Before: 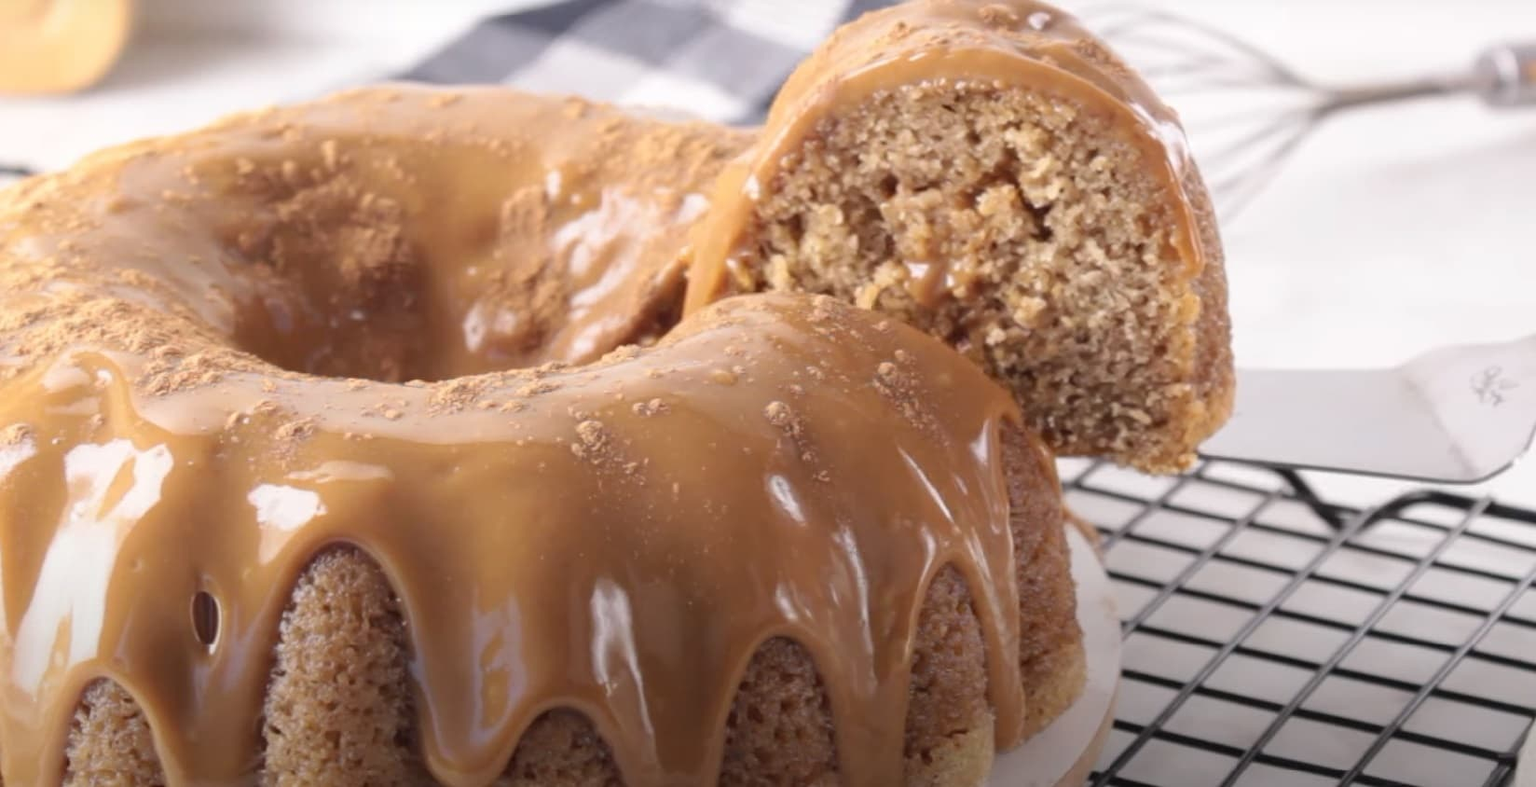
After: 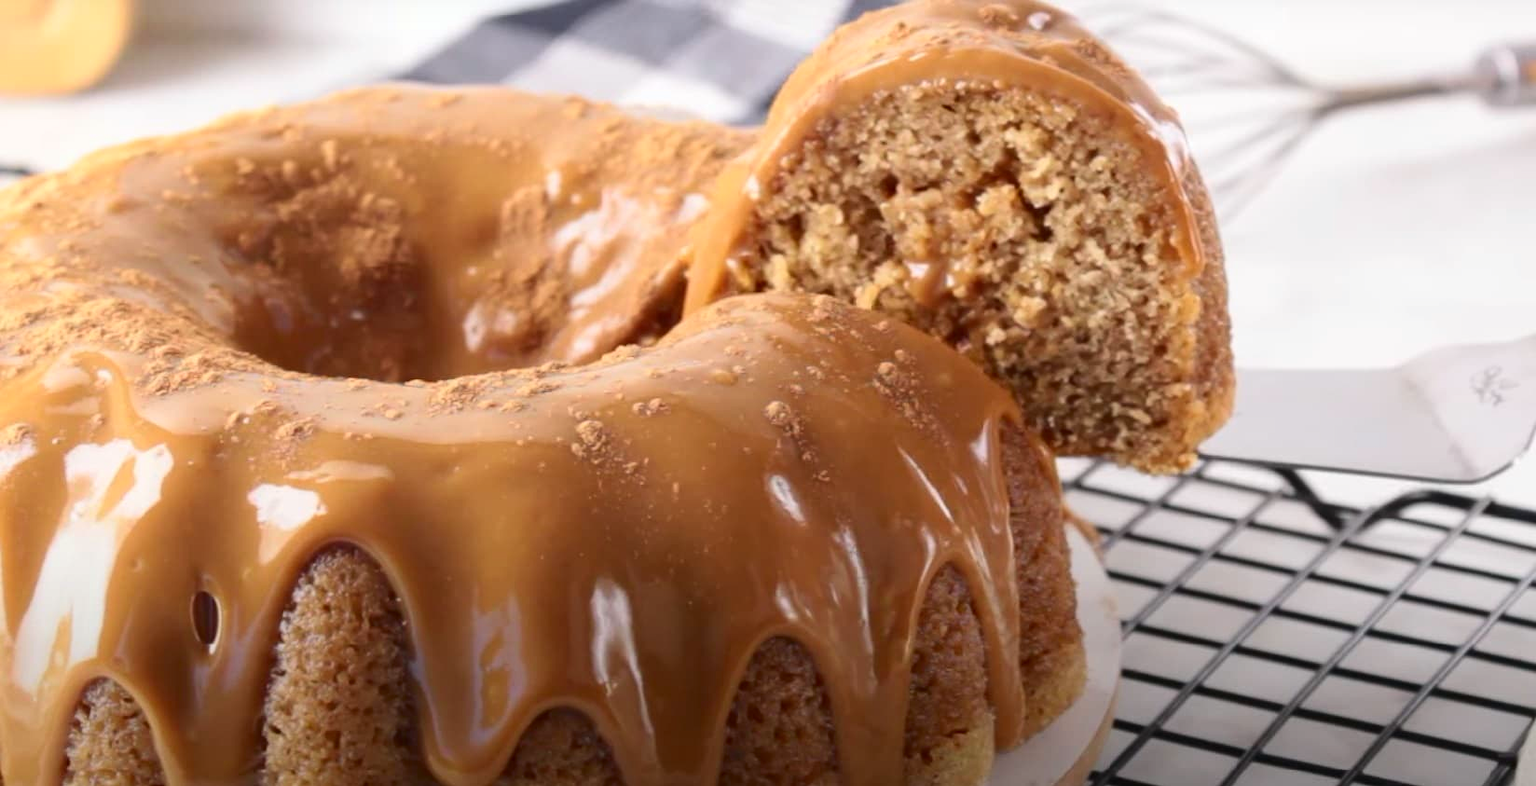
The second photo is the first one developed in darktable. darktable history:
tone curve: curves: ch0 [(0, 0) (0.227, 0.17) (0.766, 0.774) (1, 1)]; ch1 [(0, 0) (0.114, 0.127) (0.437, 0.452) (0.498, 0.495) (0.579, 0.602) (1, 1)]; ch2 [(0, 0) (0.233, 0.259) (0.493, 0.492) (0.568, 0.596) (1, 1)], color space Lab, independent channels, preserve colors none
